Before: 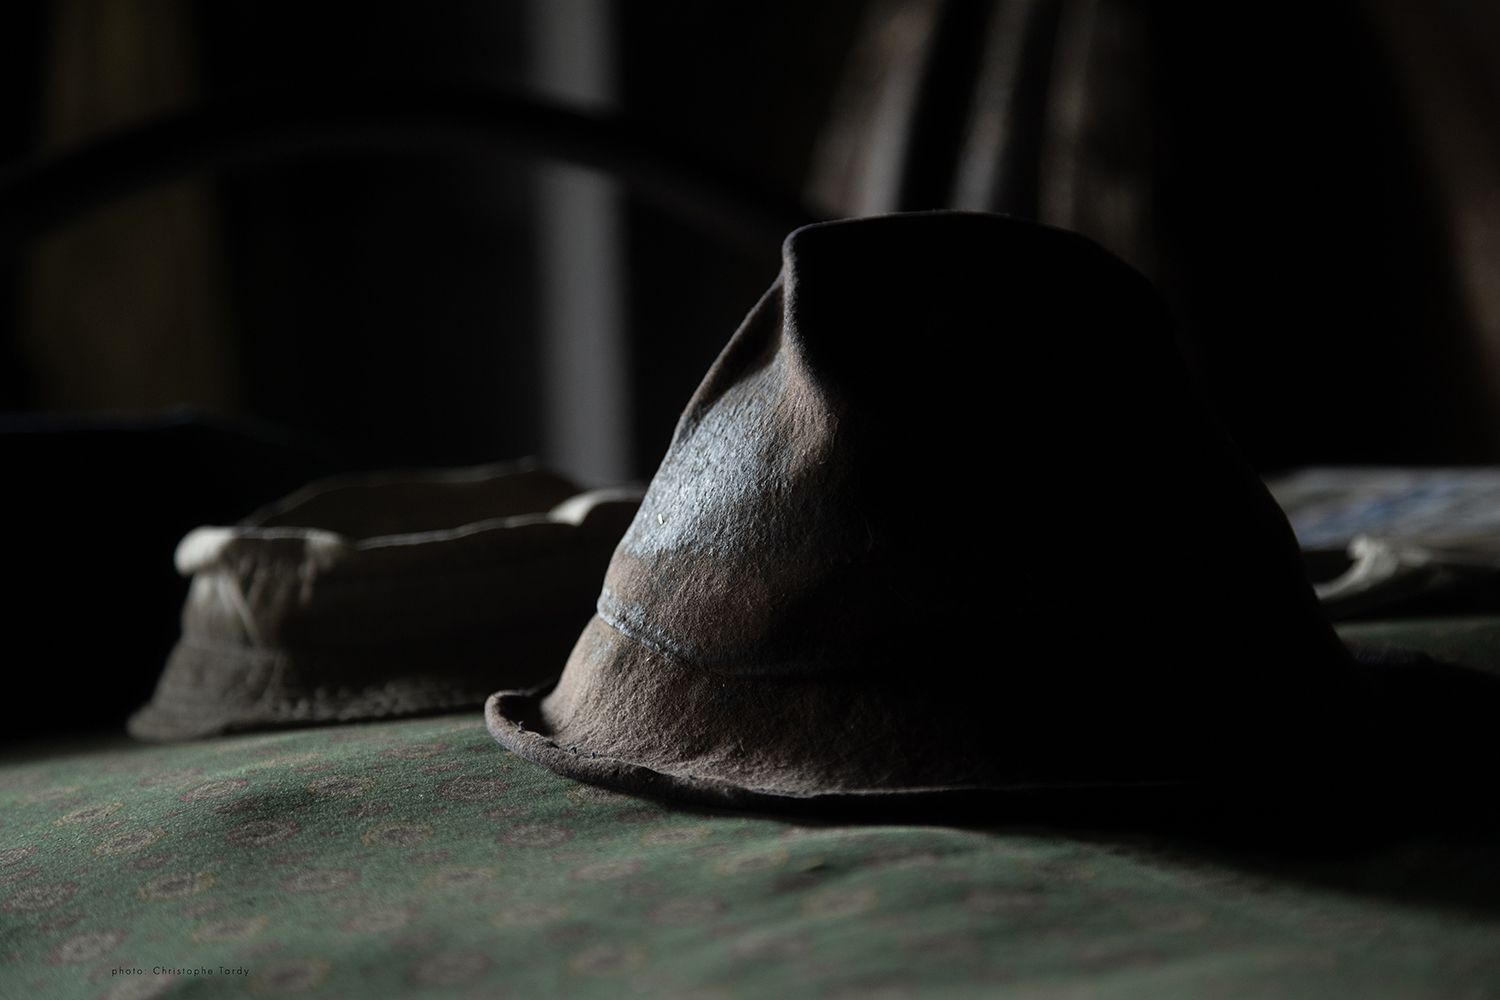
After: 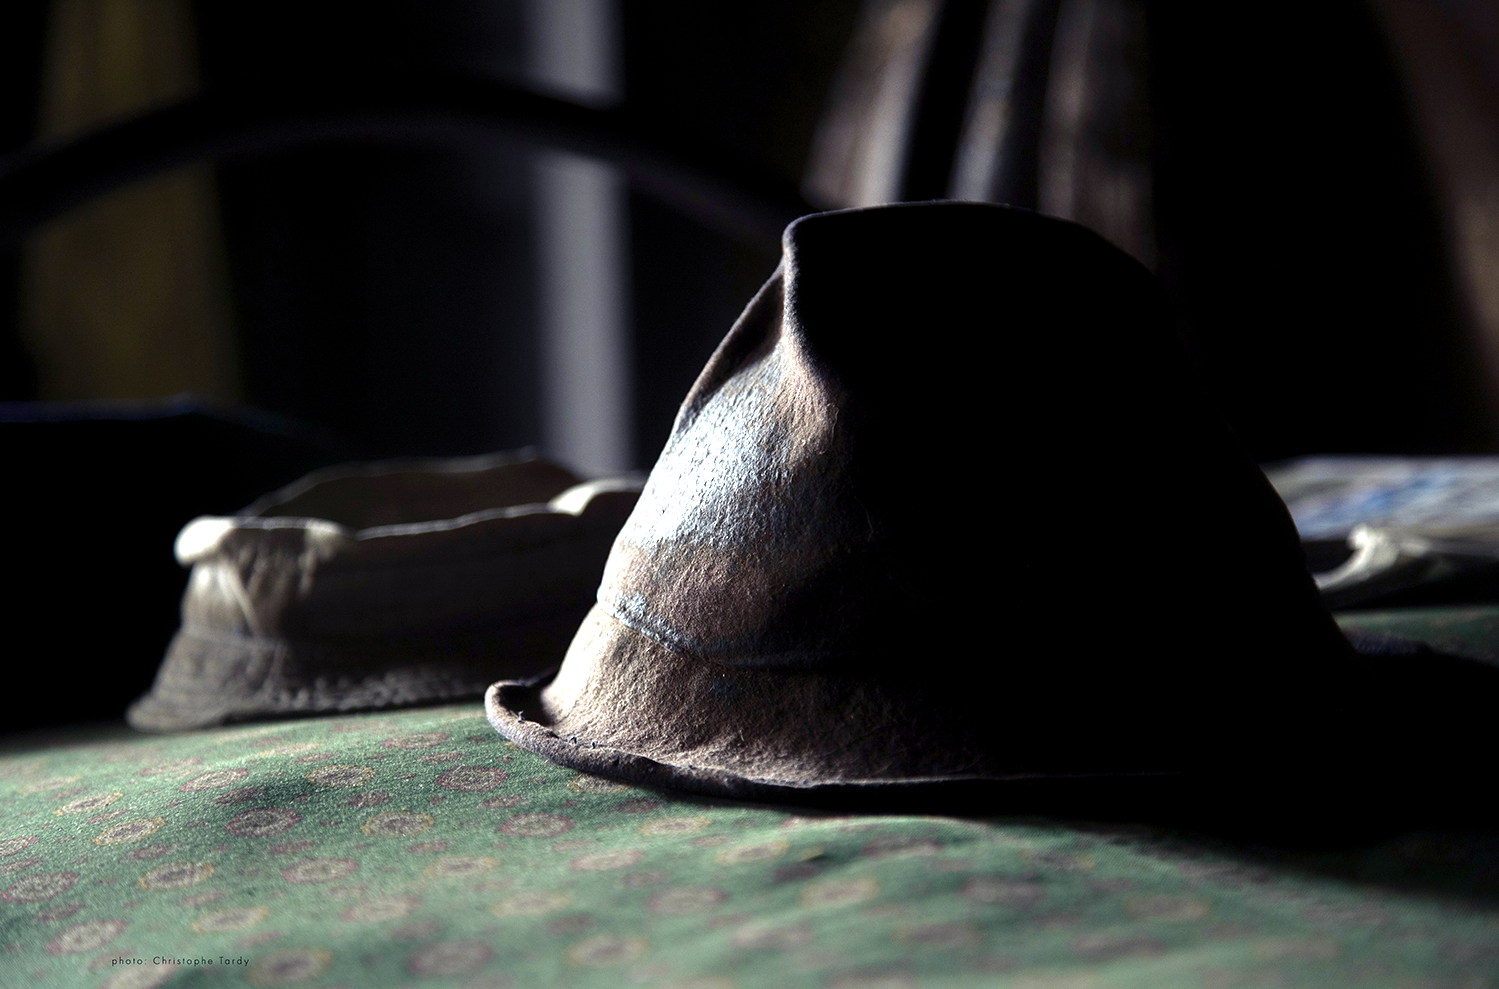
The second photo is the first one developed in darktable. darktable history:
exposure: black level correction 0.001, exposure 1.131 EV, compensate highlight preservation false
color balance rgb: shadows lift › luminance -21.248%, shadows lift › chroma 6.696%, shadows lift › hue 272.1°, perceptual saturation grading › global saturation 20%, perceptual saturation grading › highlights -24.991%, perceptual saturation grading › shadows 26.147%, perceptual brilliance grading › global brilliance 11.809%, global vibrance 20%
crop: top 1.006%, right 0.043%
